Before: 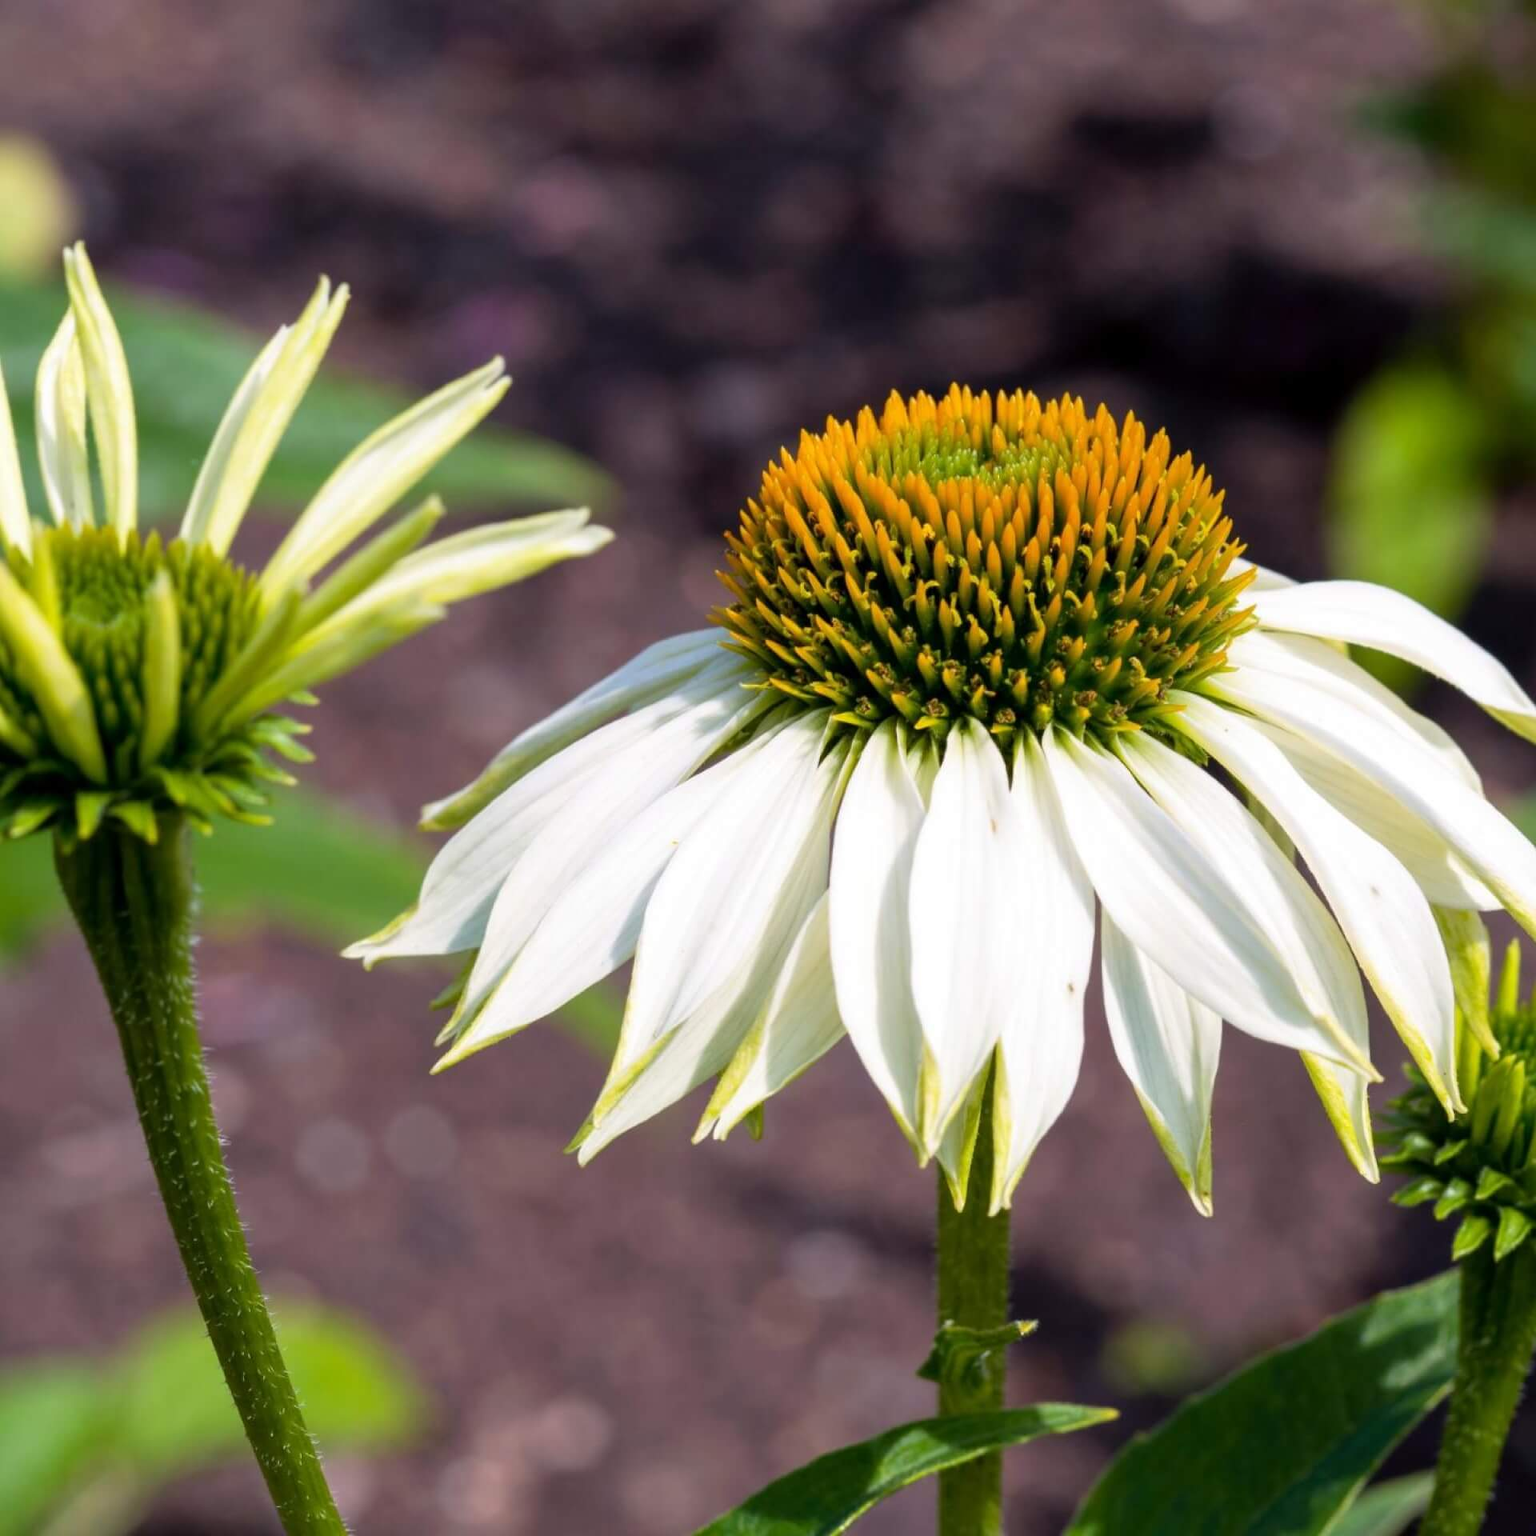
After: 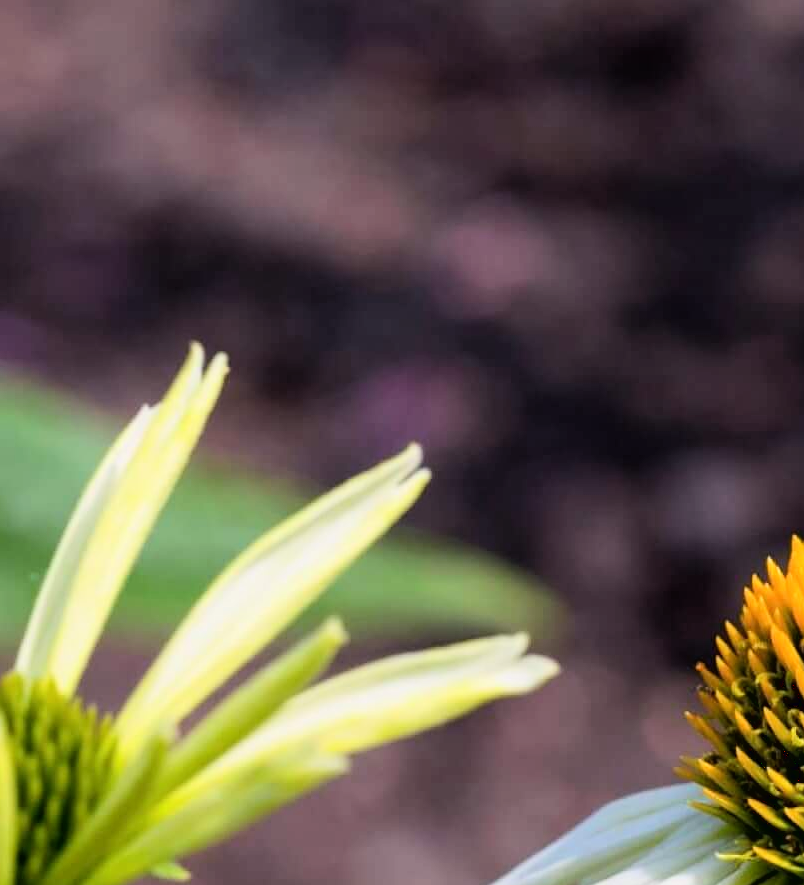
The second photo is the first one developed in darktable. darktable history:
crop and rotate: left 10.922%, top 0.098%, right 47.18%, bottom 53.782%
exposure: exposure -0.155 EV, compensate highlight preservation false
sharpen: amount 0.204
tone curve: curves: ch0 [(0, 0.013) (0.054, 0.018) (0.205, 0.197) (0.289, 0.309) (0.382, 0.437) (0.475, 0.552) (0.666, 0.743) (0.791, 0.85) (1, 0.998)]; ch1 [(0, 0) (0.394, 0.338) (0.449, 0.404) (0.499, 0.498) (0.526, 0.528) (0.543, 0.564) (0.589, 0.633) (0.66, 0.687) (0.783, 0.804) (1, 1)]; ch2 [(0, 0) (0.304, 0.31) (0.403, 0.399) (0.441, 0.421) (0.474, 0.466) (0.498, 0.496) (0.524, 0.538) (0.555, 0.584) (0.633, 0.665) (0.7, 0.711) (1, 1)]
contrast brightness saturation: contrast 0.102, brightness 0.024, saturation 0.023
color zones: mix 24.99%
